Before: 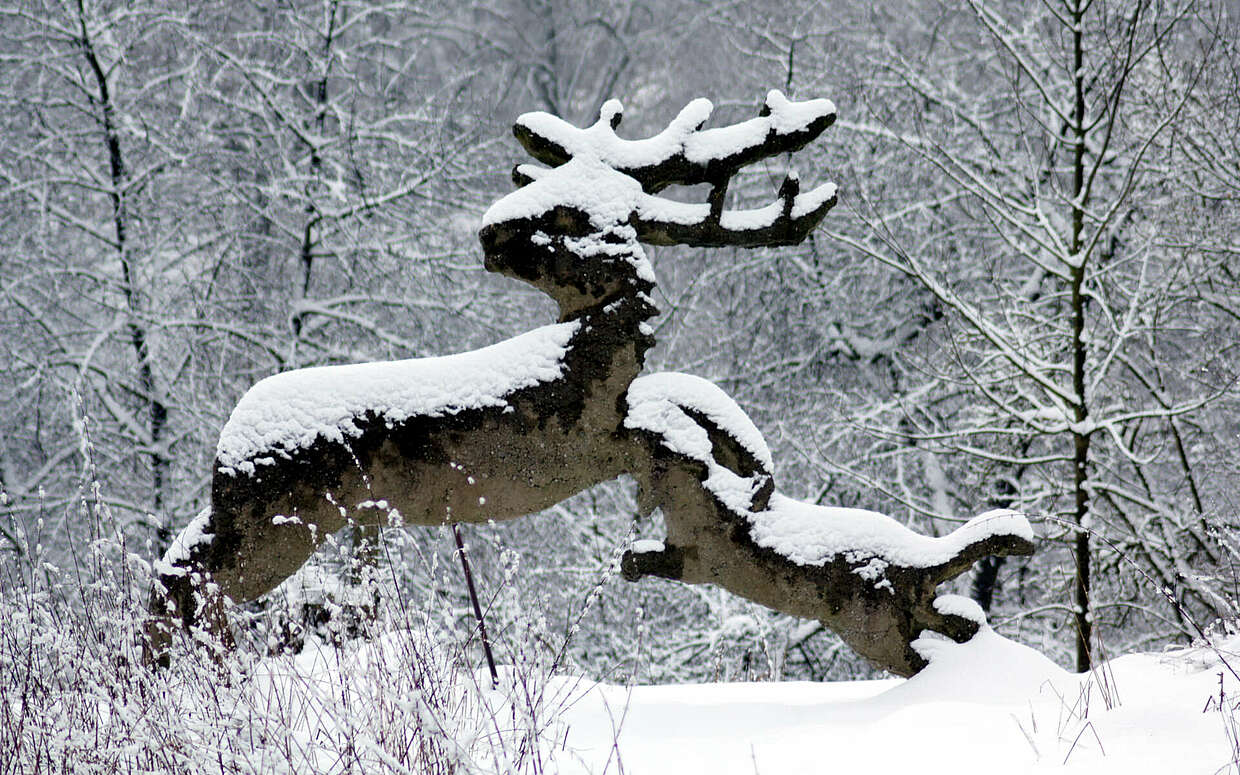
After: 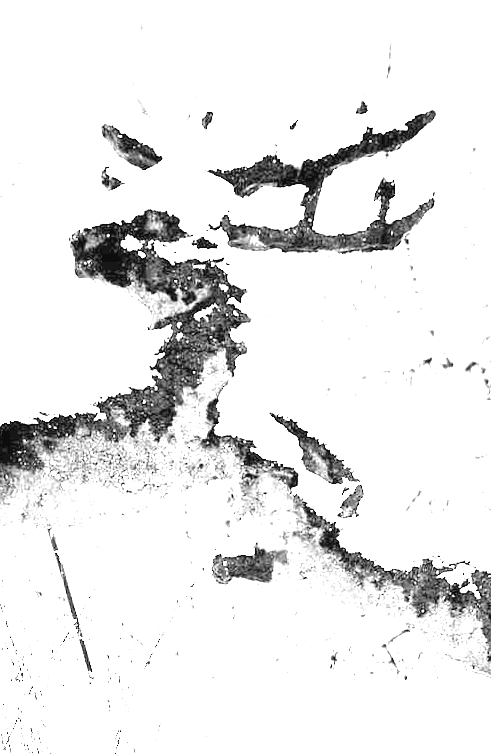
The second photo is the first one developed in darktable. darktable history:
exposure: black level correction 0, exposure 4 EV, compensate exposure bias true, compensate highlight preservation false
crop: left 31.229%, right 27.105%
rotate and perspective: rotation 0.074°, lens shift (vertical) 0.096, lens shift (horizontal) -0.041, crop left 0.043, crop right 0.952, crop top 0.024, crop bottom 0.979
tone equalizer: on, module defaults
contrast brightness saturation: saturation -1
